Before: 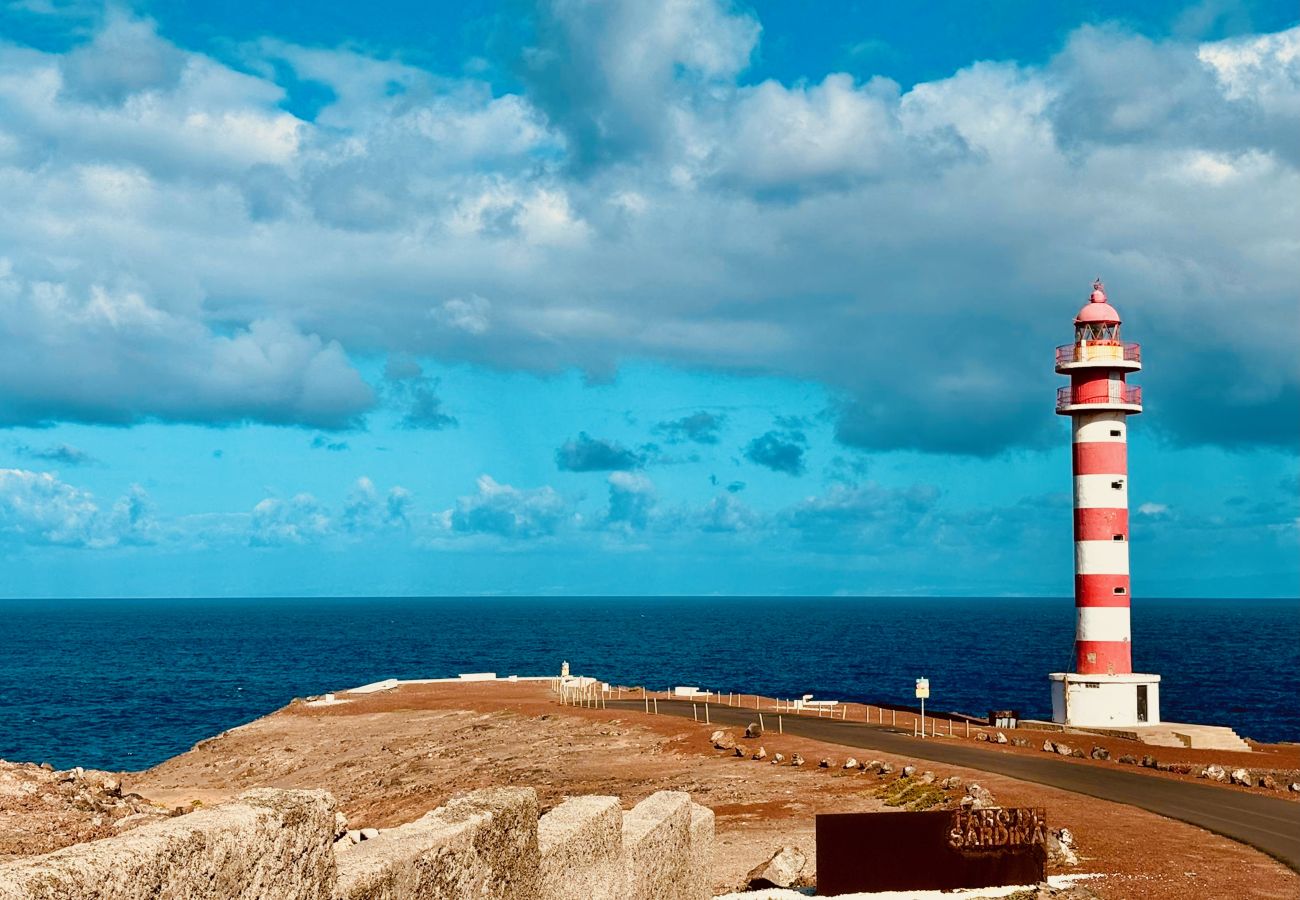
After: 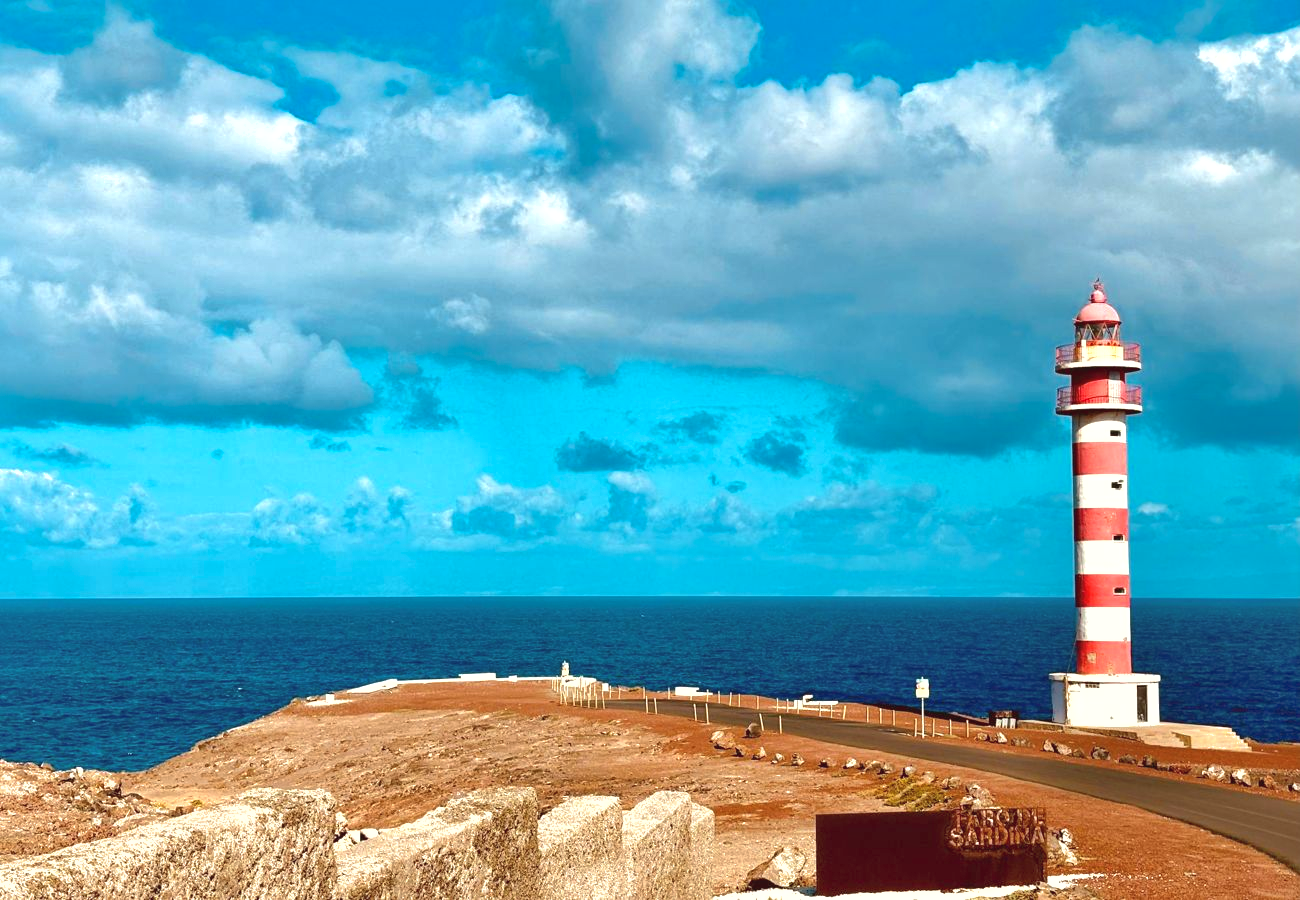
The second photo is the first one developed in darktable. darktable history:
shadows and highlights: on, module defaults
exposure: black level correction -0.002, exposure 0.54 EV, compensate highlight preservation false
